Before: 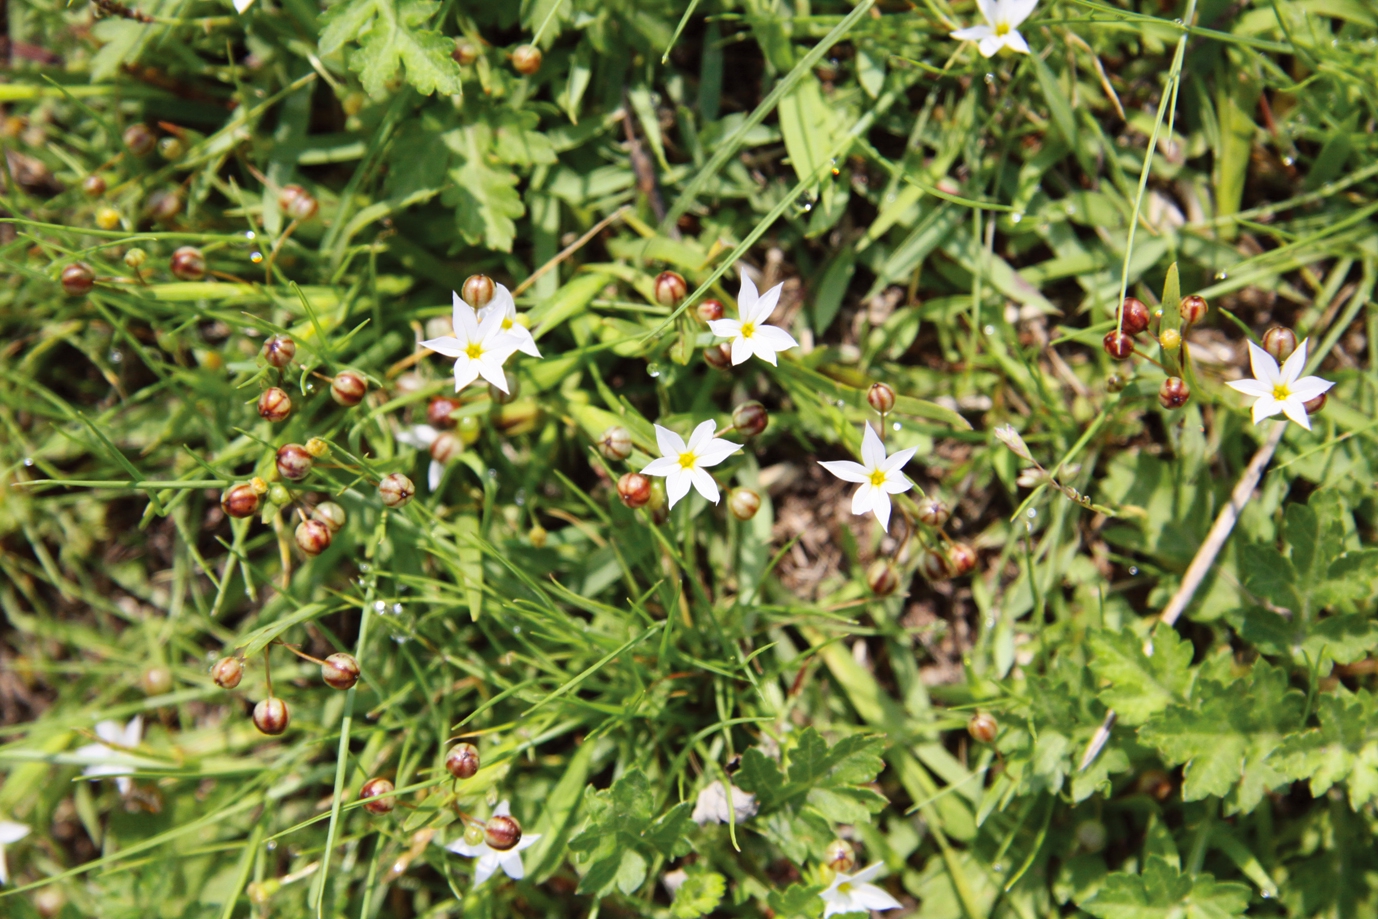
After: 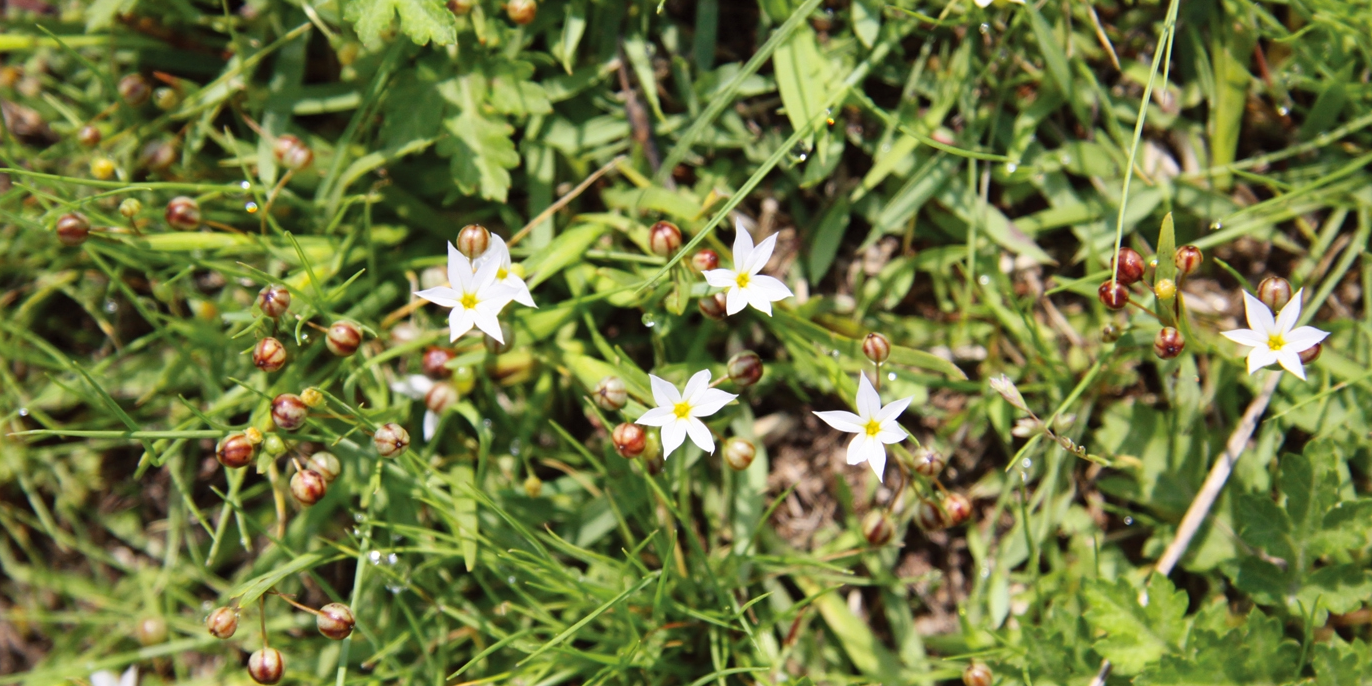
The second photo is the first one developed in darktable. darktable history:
tone equalizer: on, module defaults
crop: left 0.387%, top 5.469%, bottom 19.809%
